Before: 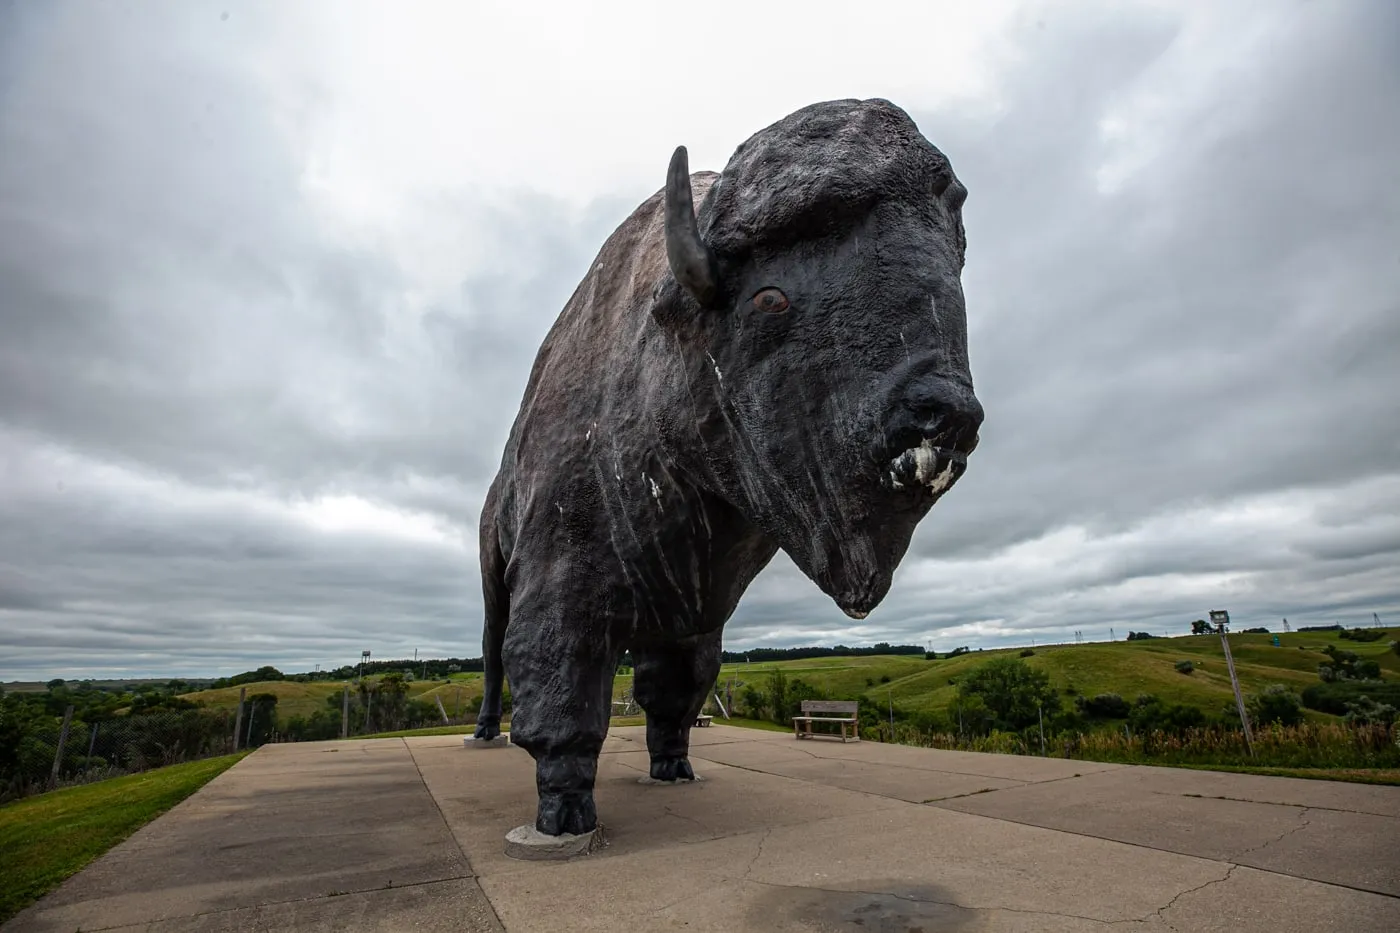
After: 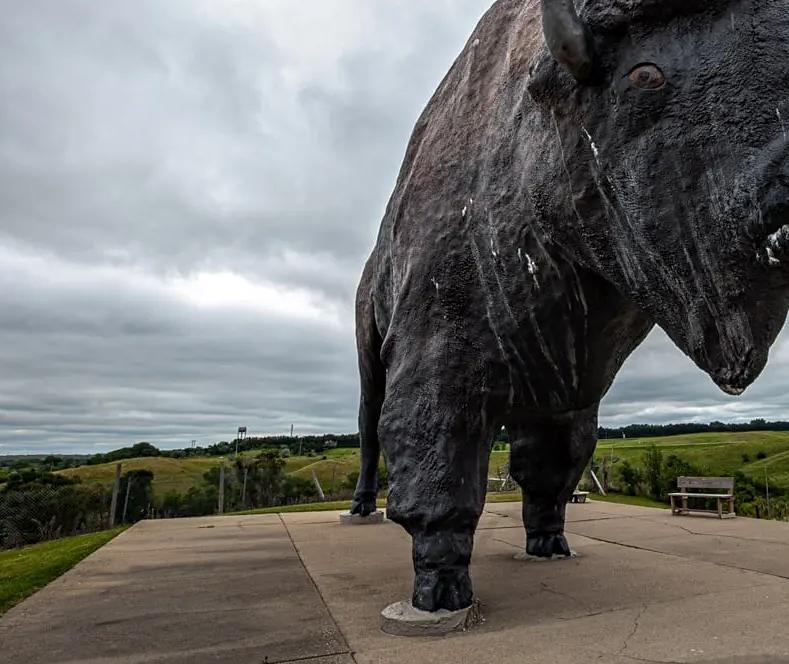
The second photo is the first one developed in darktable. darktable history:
contrast equalizer: y [[0.502, 0.505, 0.512, 0.529, 0.564, 0.588], [0.5 ×6], [0.502, 0.505, 0.512, 0.529, 0.564, 0.588], [0, 0.001, 0.001, 0.004, 0.008, 0.011], [0, 0.001, 0.001, 0.004, 0.008, 0.011]]
crop: left 8.874%, top 24.037%, right 34.751%, bottom 4.735%
